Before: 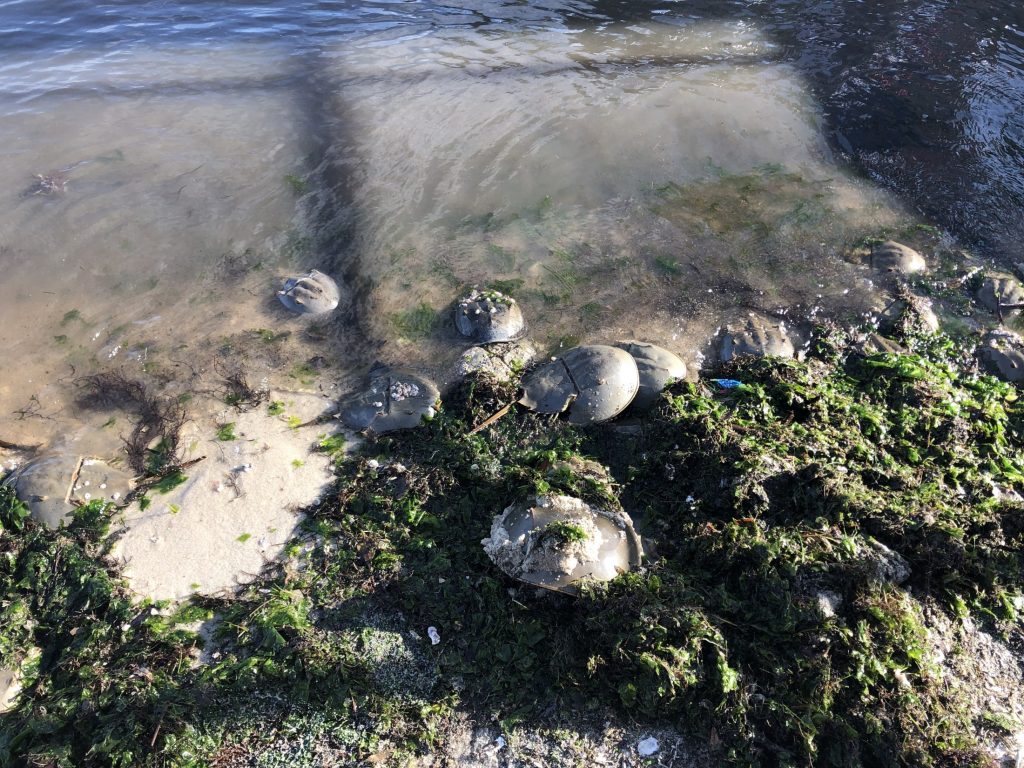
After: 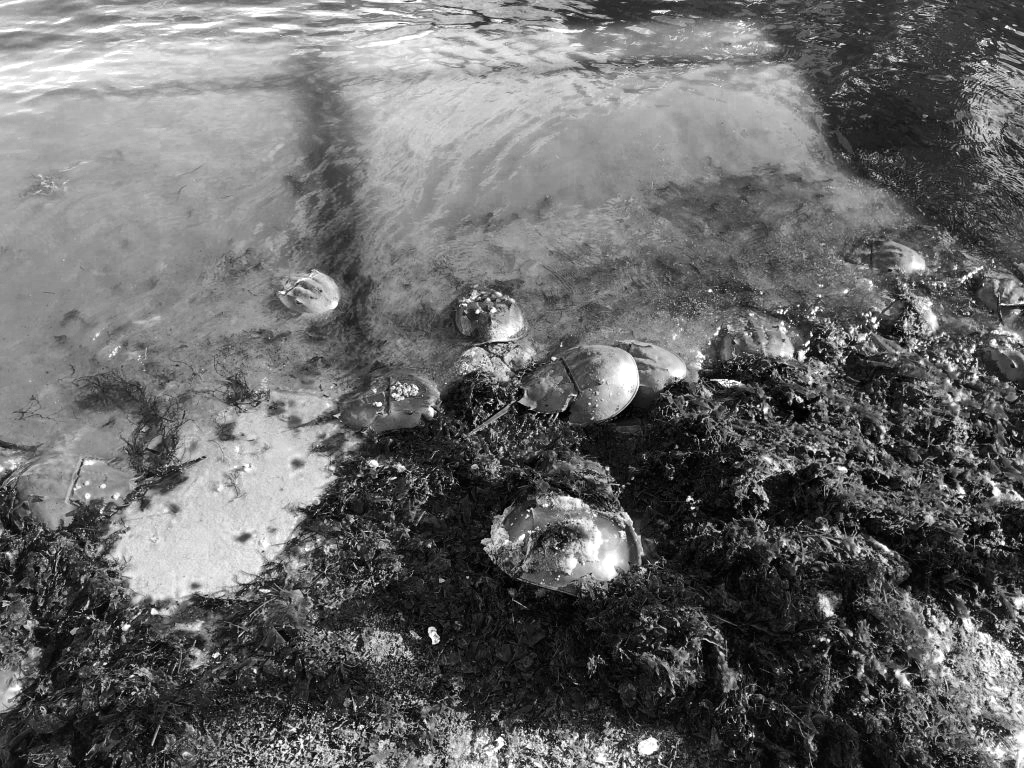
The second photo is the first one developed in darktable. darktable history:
color zones: curves: ch0 [(0.287, 0.048) (0.493, 0.484) (0.737, 0.816)]; ch1 [(0, 0) (0.143, 0) (0.286, 0) (0.429, 0) (0.571, 0) (0.714, 0) (0.857, 0)]
color balance rgb: perceptual saturation grading › global saturation 0.993%, perceptual brilliance grading › highlights 7.033%, perceptual brilliance grading › mid-tones 16.334%, perceptual brilliance grading › shadows -5.222%
